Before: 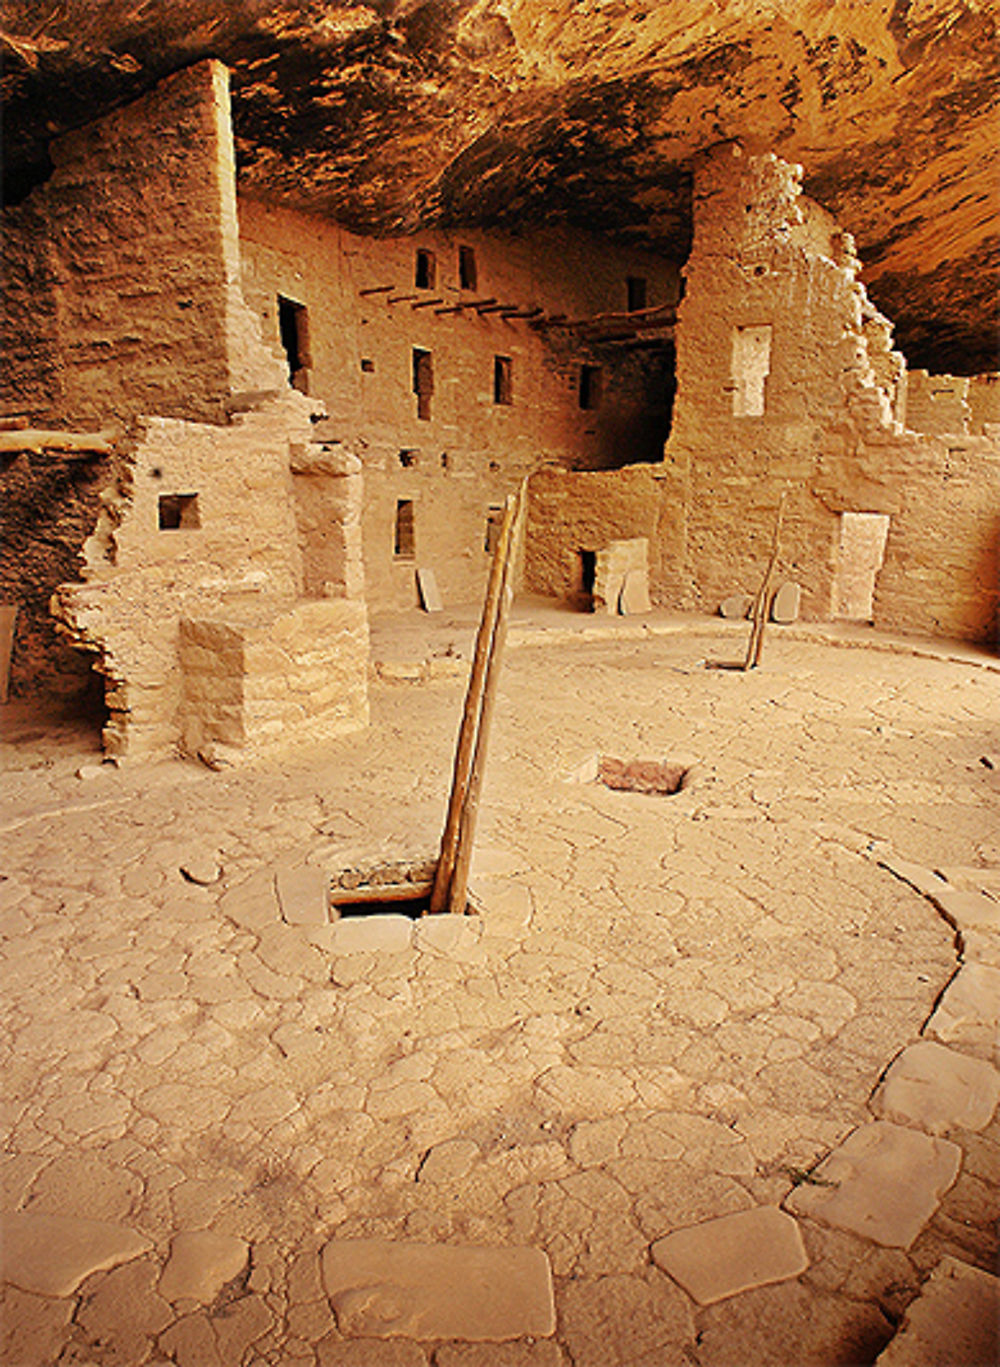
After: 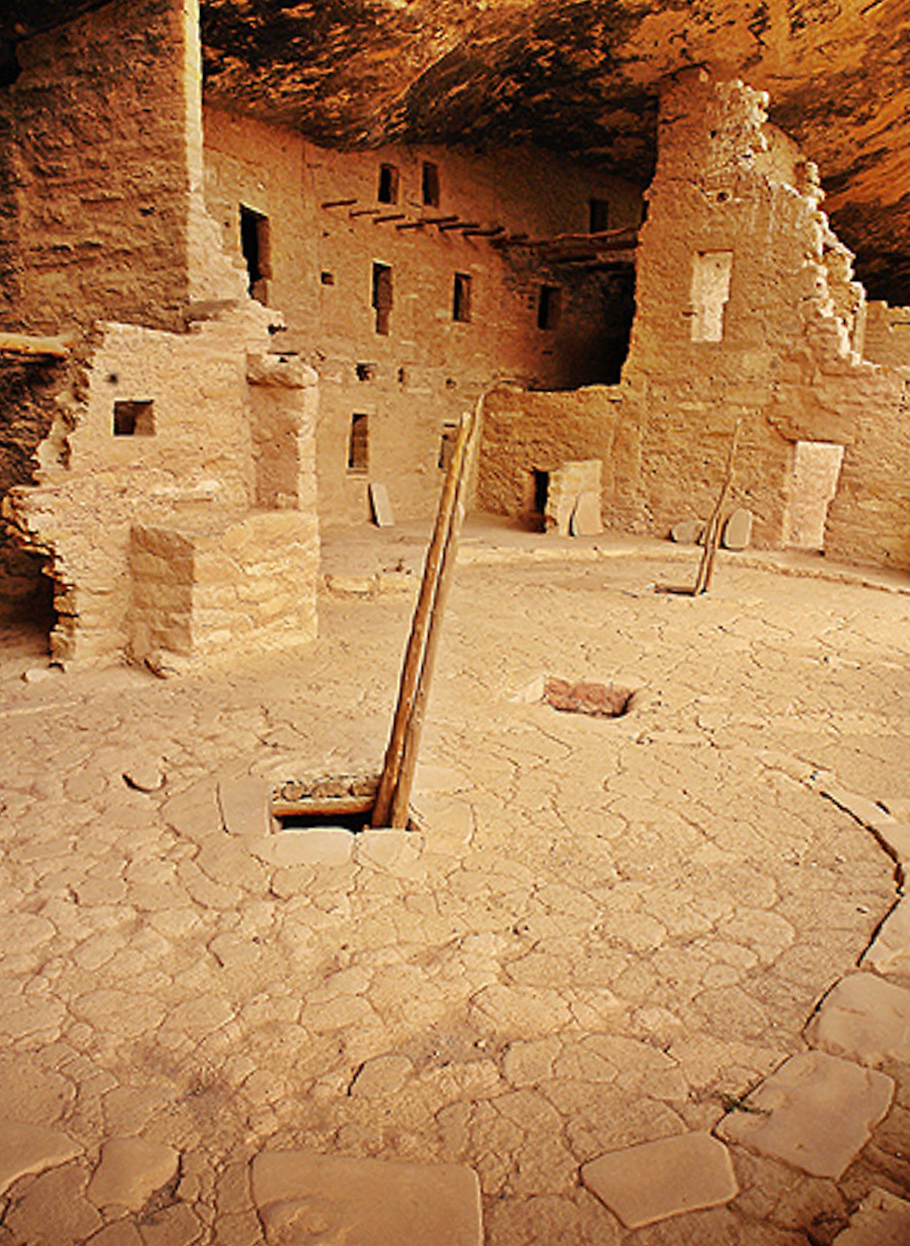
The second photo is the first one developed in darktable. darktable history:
crop and rotate: angle -1.93°, left 3.158%, top 4.104%, right 1.621%, bottom 0.559%
